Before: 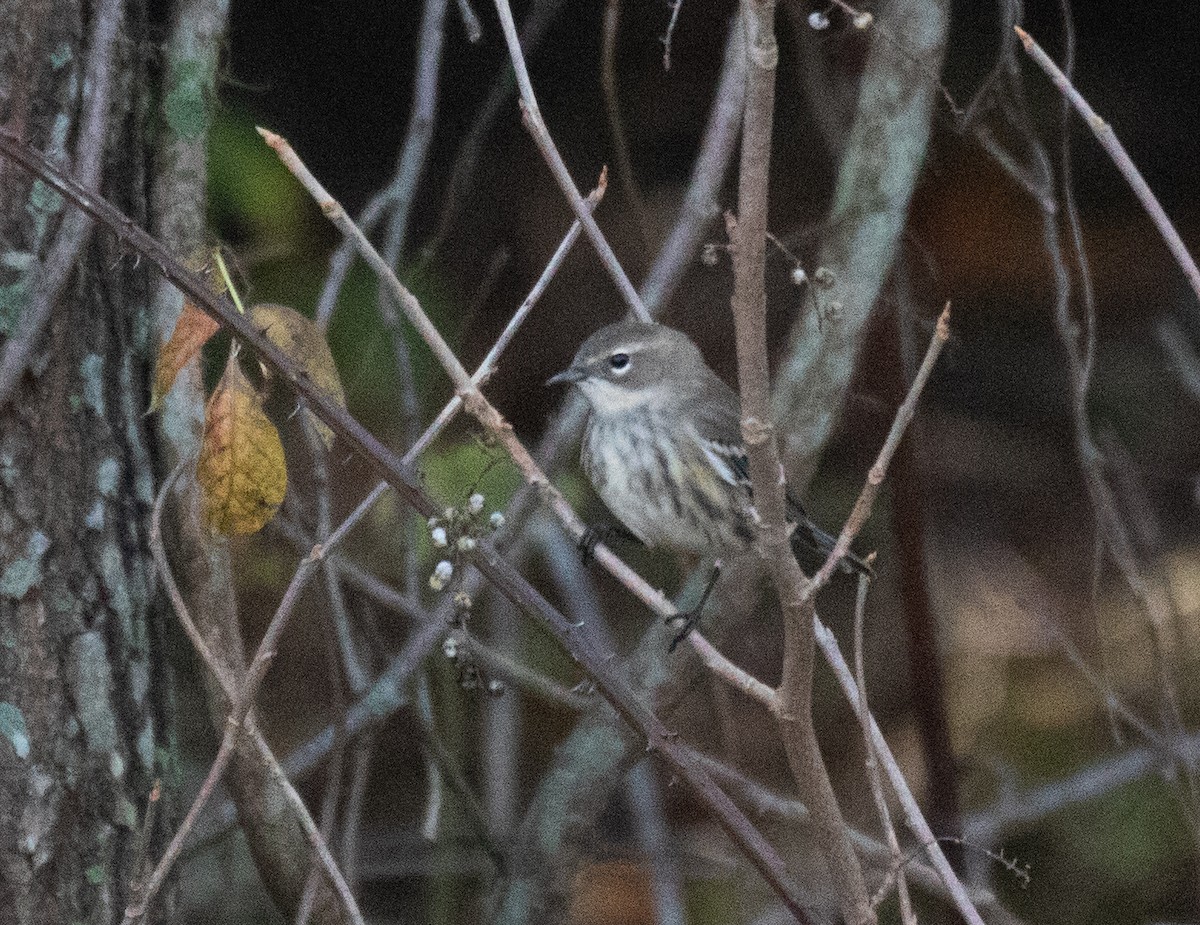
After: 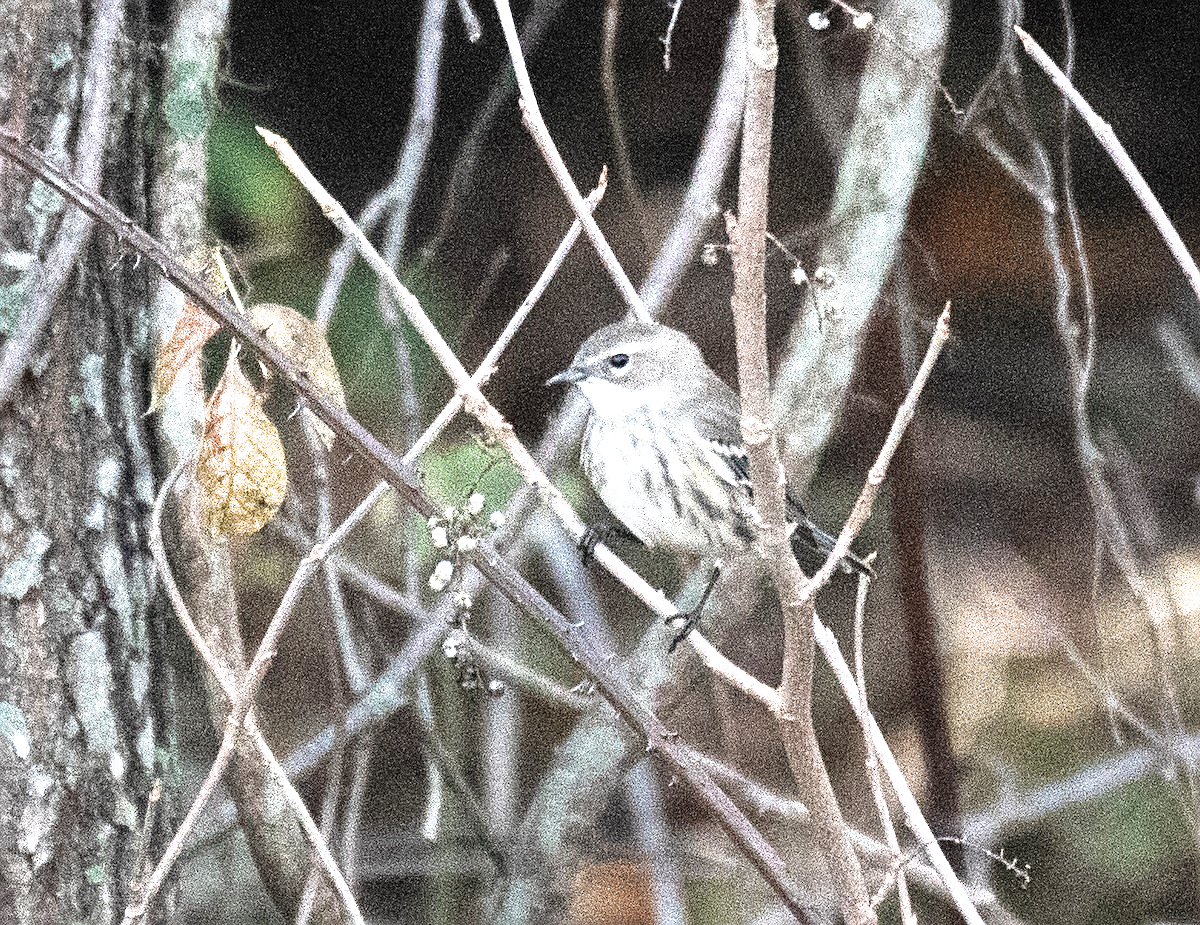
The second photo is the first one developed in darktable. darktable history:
filmic rgb: white relative exposure 2.45 EV, hardness 6.33
exposure: black level correction 0, exposure 1.9 EV, compensate highlight preservation false
sharpen: on, module defaults
color zones: curves: ch0 [(0, 0.5) (0.125, 0.4) (0.25, 0.5) (0.375, 0.4) (0.5, 0.4) (0.625, 0.35) (0.75, 0.35) (0.875, 0.5)]; ch1 [(0, 0.35) (0.125, 0.45) (0.25, 0.35) (0.375, 0.35) (0.5, 0.35) (0.625, 0.35) (0.75, 0.45) (0.875, 0.35)]; ch2 [(0, 0.6) (0.125, 0.5) (0.25, 0.5) (0.375, 0.6) (0.5, 0.6) (0.625, 0.5) (0.75, 0.5) (0.875, 0.5)]
